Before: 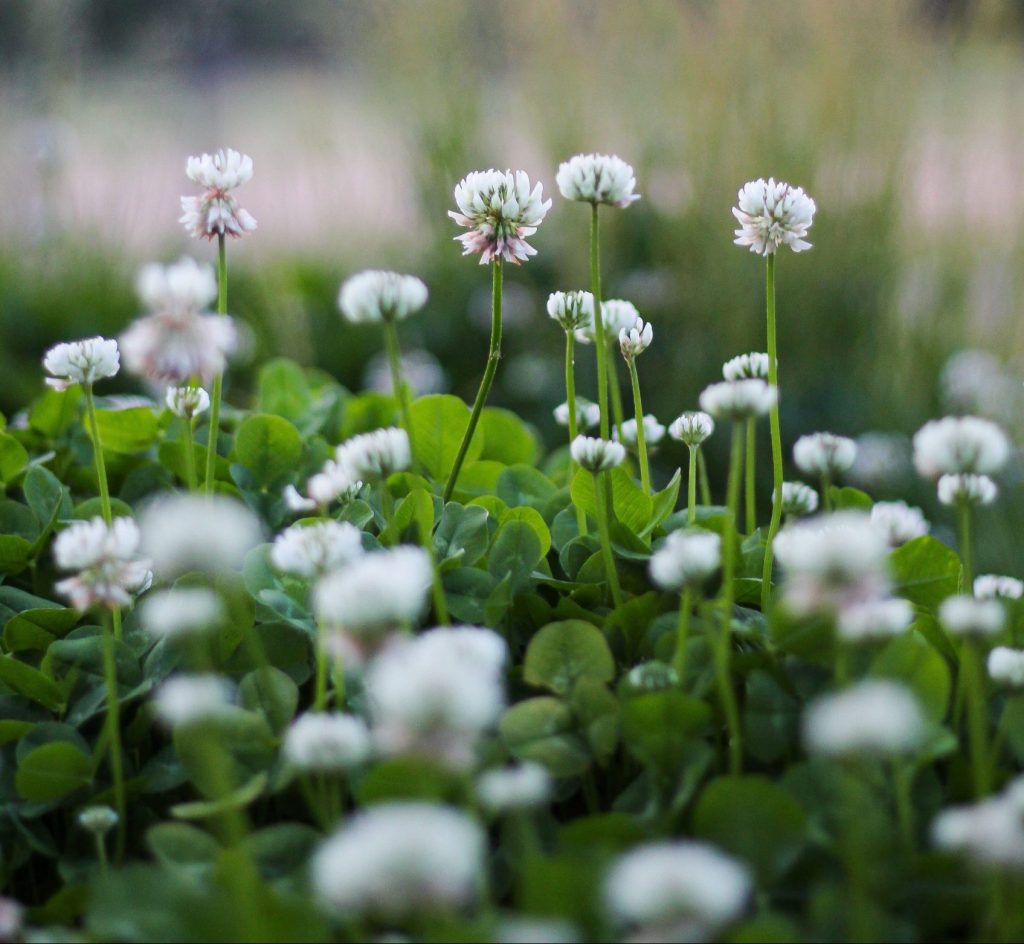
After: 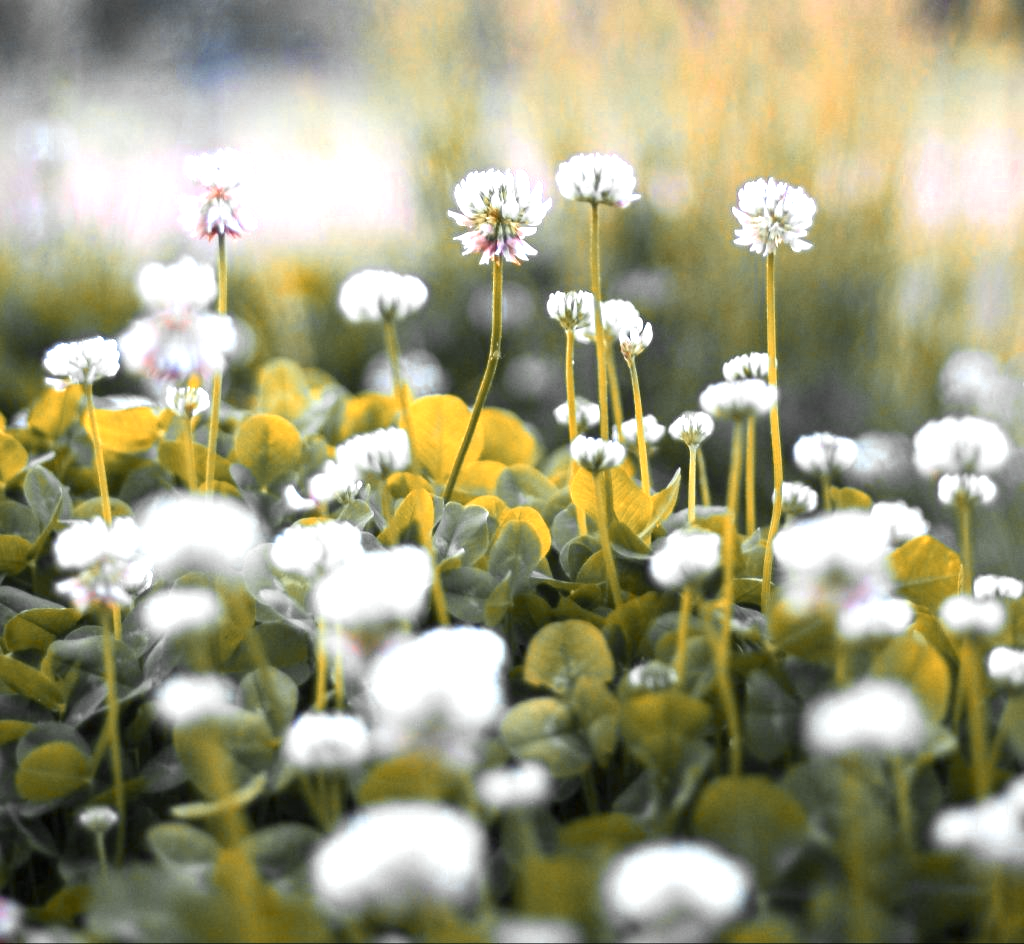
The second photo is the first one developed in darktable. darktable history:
color zones: curves: ch0 [(0.009, 0.528) (0.136, 0.6) (0.255, 0.586) (0.39, 0.528) (0.522, 0.584) (0.686, 0.736) (0.849, 0.561)]; ch1 [(0.045, 0.781) (0.14, 0.416) (0.257, 0.695) (0.442, 0.032) (0.738, 0.338) (0.818, 0.632) (0.891, 0.741) (1, 0.704)]; ch2 [(0, 0.667) (0.141, 0.52) (0.26, 0.37) (0.474, 0.432) (0.743, 0.286)]
exposure: black level correction 0, exposure 1 EV, compensate exposure bias true, compensate highlight preservation false
